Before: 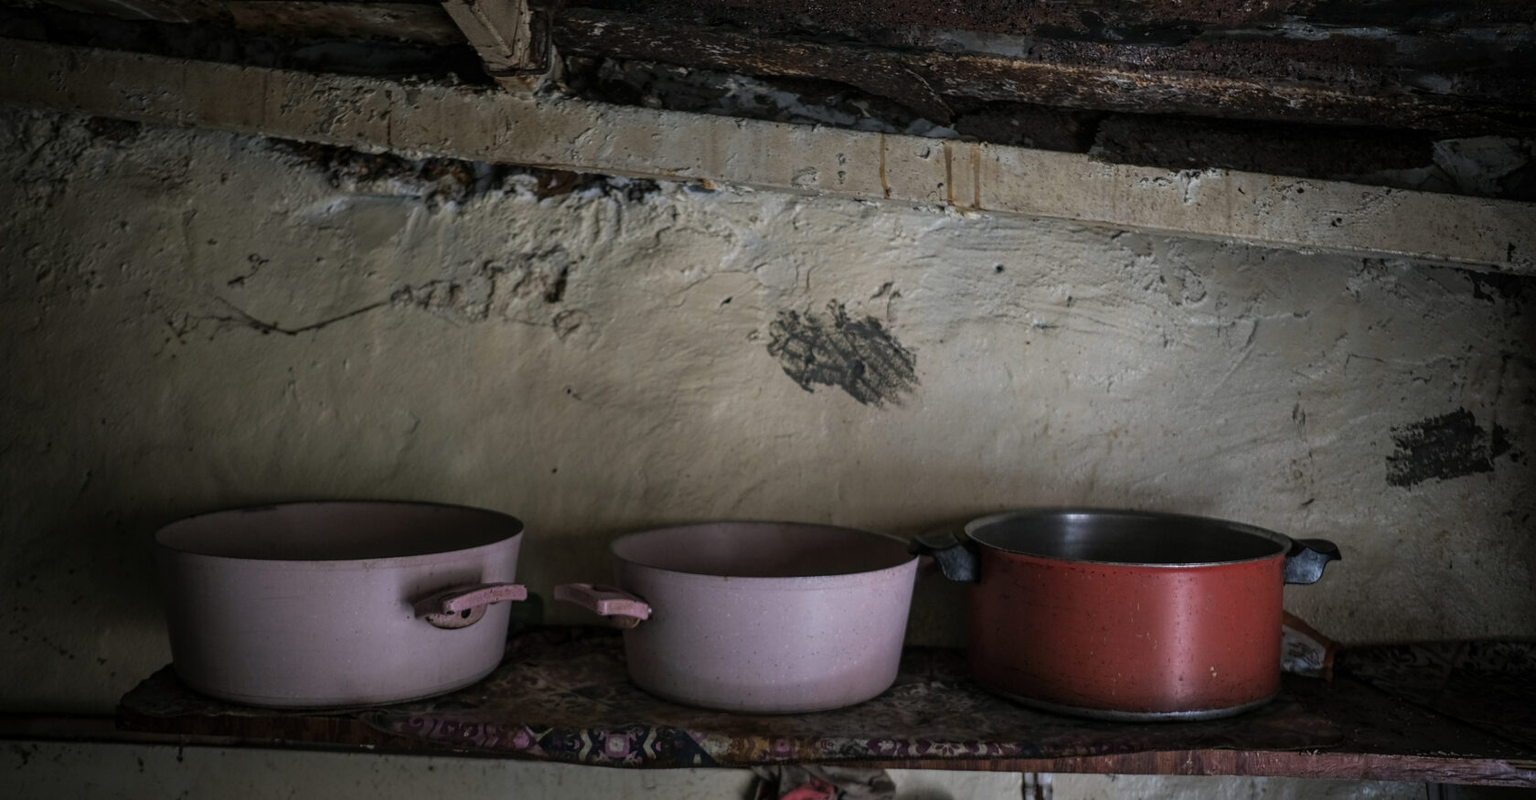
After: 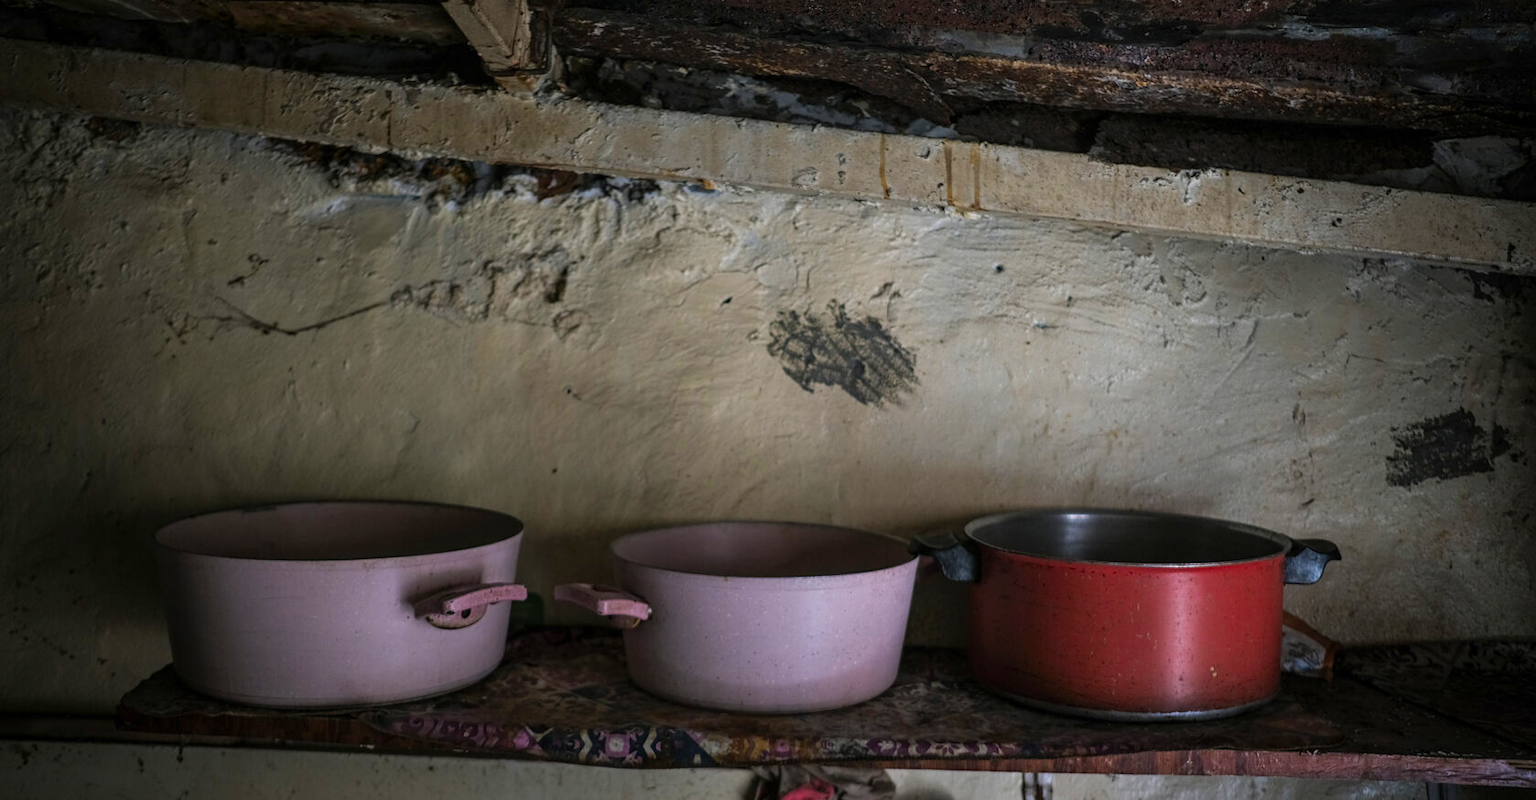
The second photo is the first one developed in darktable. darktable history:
exposure: exposure 0.2 EV, compensate highlight preservation false
color correction: saturation 1.34
